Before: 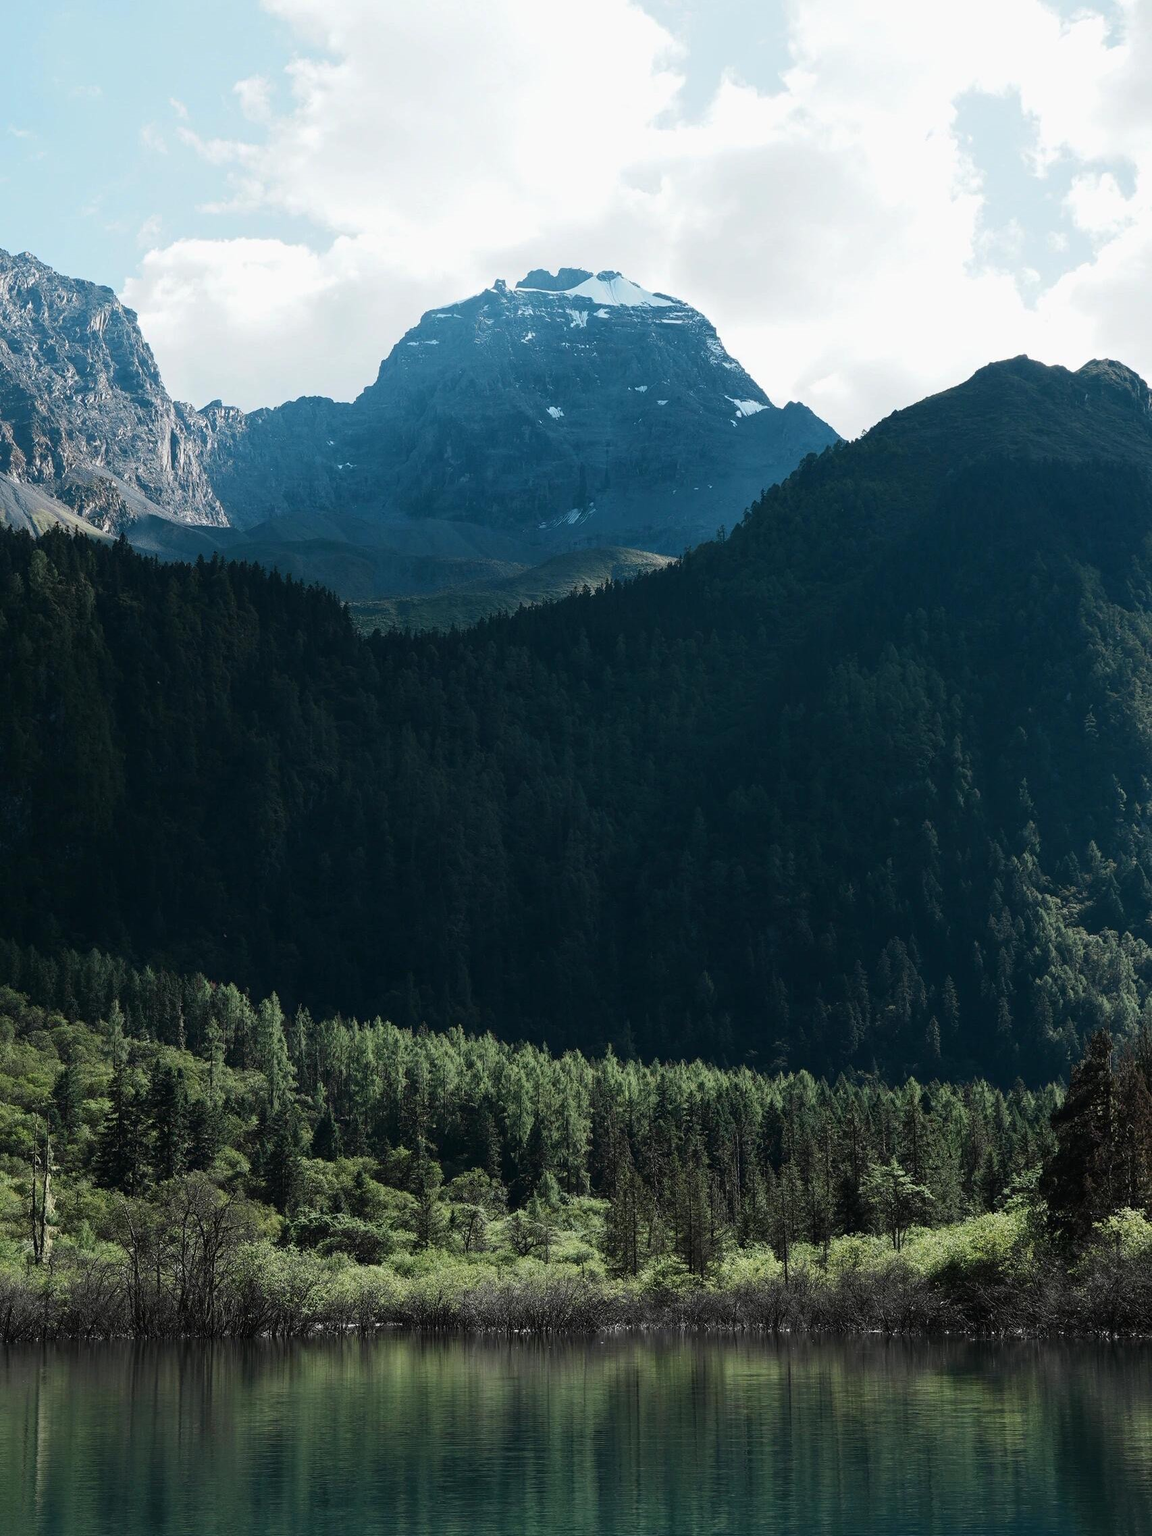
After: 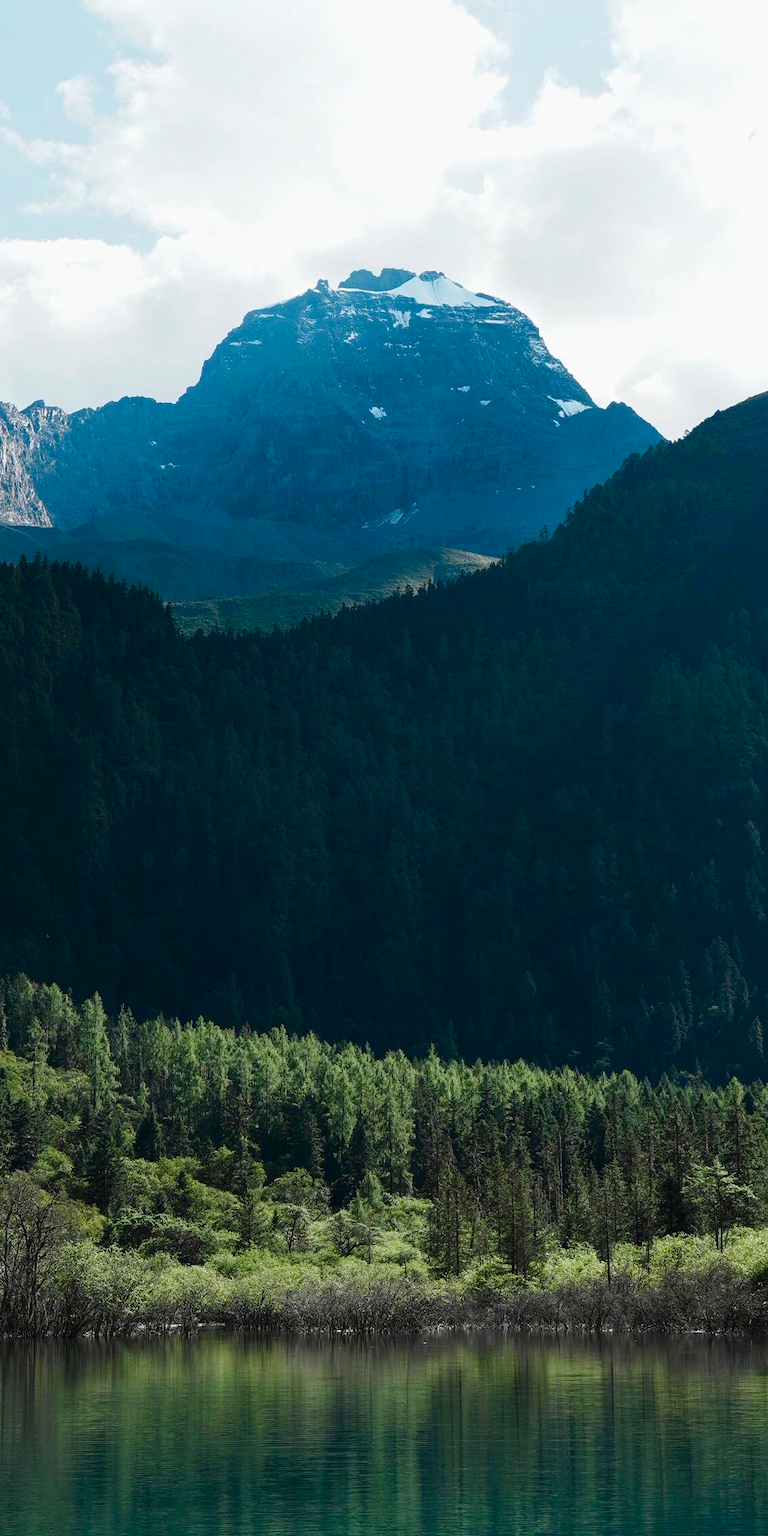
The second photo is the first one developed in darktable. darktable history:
crop: left 15.419%, right 17.914%
color balance rgb: perceptual saturation grading › global saturation 35%, perceptual saturation grading › highlights -30%, perceptual saturation grading › shadows 35%, perceptual brilliance grading › global brilliance 3%, perceptual brilliance grading › highlights -3%, perceptual brilliance grading › shadows 3%
